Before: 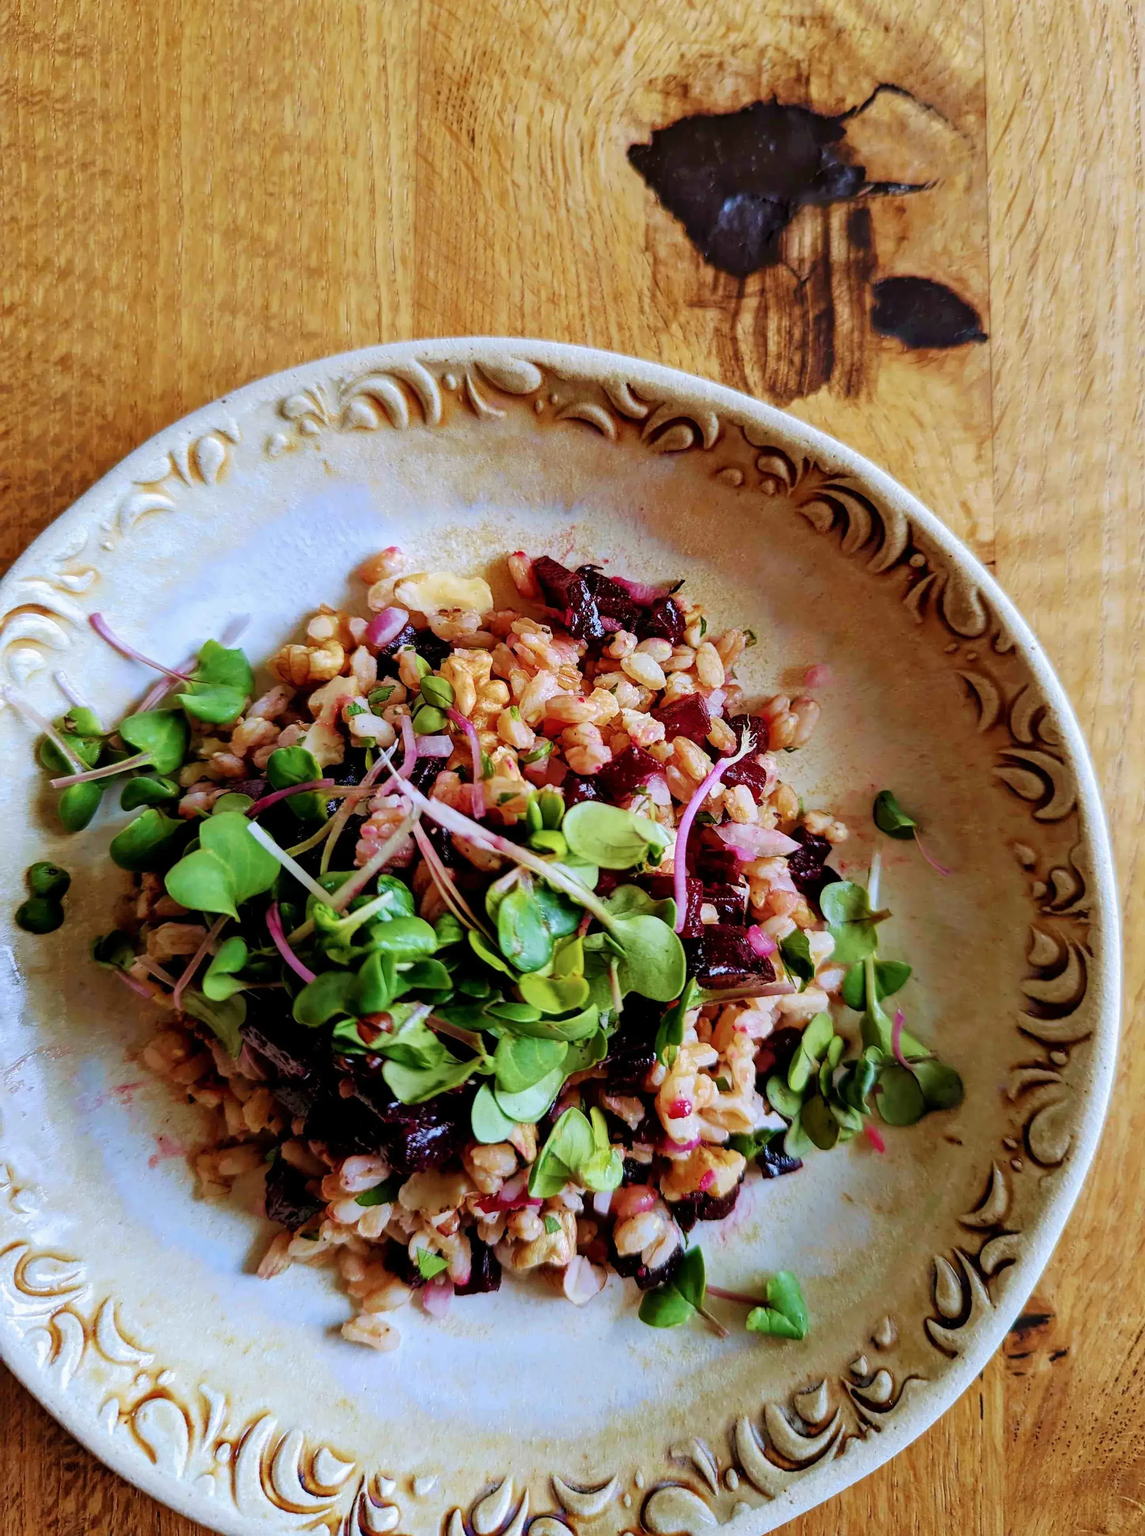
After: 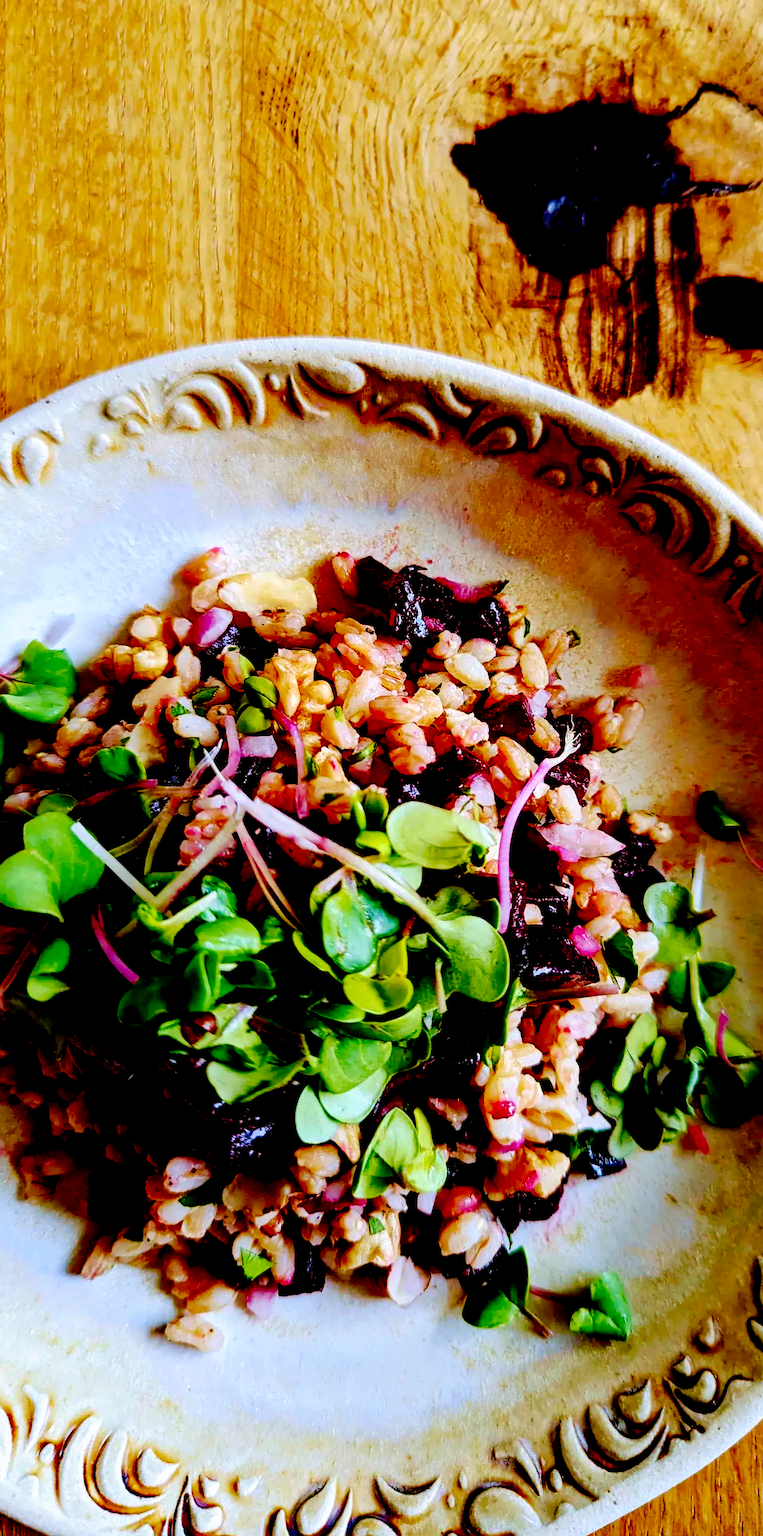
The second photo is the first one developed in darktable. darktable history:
tone curve: curves: ch0 [(0, 0) (0.003, 0) (0.011, 0.001) (0.025, 0.001) (0.044, 0.003) (0.069, 0.009) (0.1, 0.018) (0.136, 0.032) (0.177, 0.074) (0.224, 0.13) (0.277, 0.218) (0.335, 0.321) (0.399, 0.425) (0.468, 0.523) (0.543, 0.617) (0.623, 0.708) (0.709, 0.789) (0.801, 0.873) (0.898, 0.967) (1, 1)], preserve colors none
exposure: black level correction 0.047, exposure 0.013 EV, compensate highlight preservation false
crop and rotate: left 15.446%, right 17.836%
tone equalizer: on, module defaults
velvia: strength 15%
